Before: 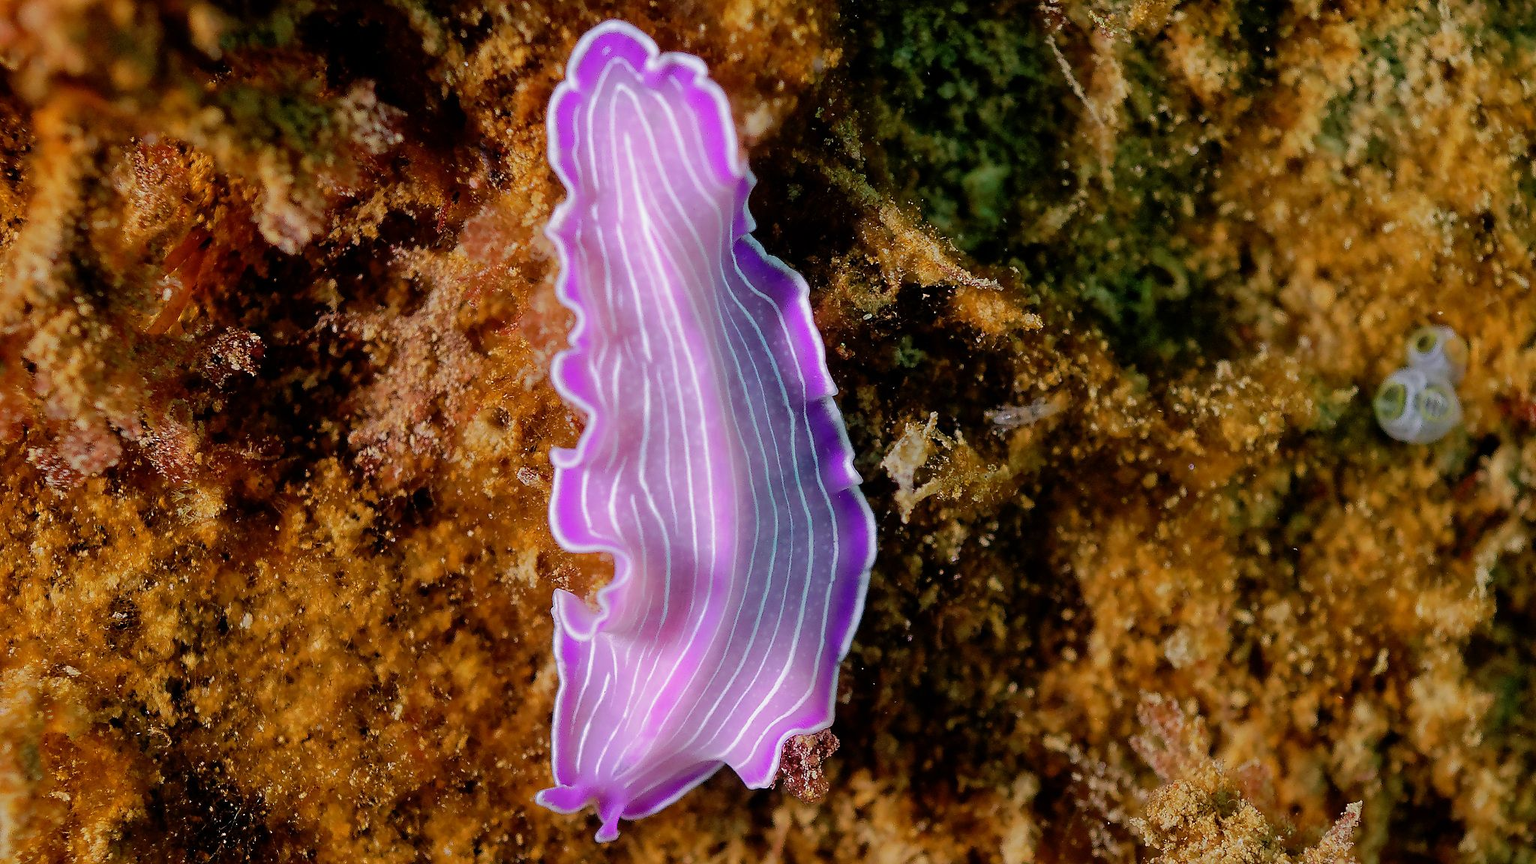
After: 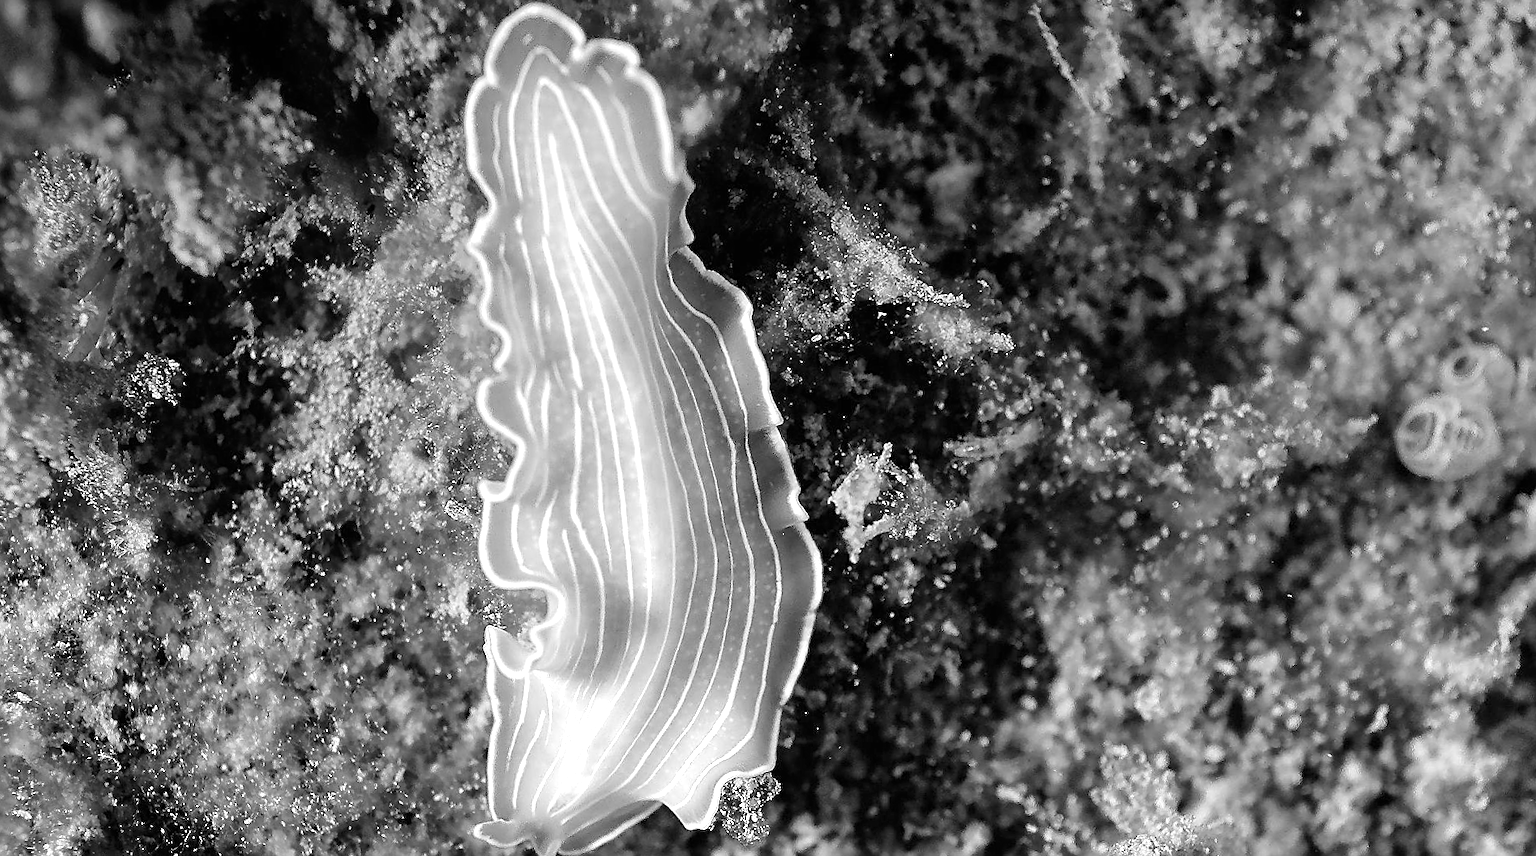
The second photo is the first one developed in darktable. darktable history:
exposure: black level correction 0, exposure 1.35 EV, compensate exposure bias true, compensate highlight preservation false
graduated density: hue 238.83°, saturation 50%
crop: left 1.743%, right 0.268%, bottom 2.011%
monochrome: on, module defaults
rotate and perspective: rotation 0.062°, lens shift (vertical) 0.115, lens shift (horizontal) -0.133, crop left 0.047, crop right 0.94, crop top 0.061, crop bottom 0.94
contrast brightness saturation: saturation -0.04
sharpen: on, module defaults
